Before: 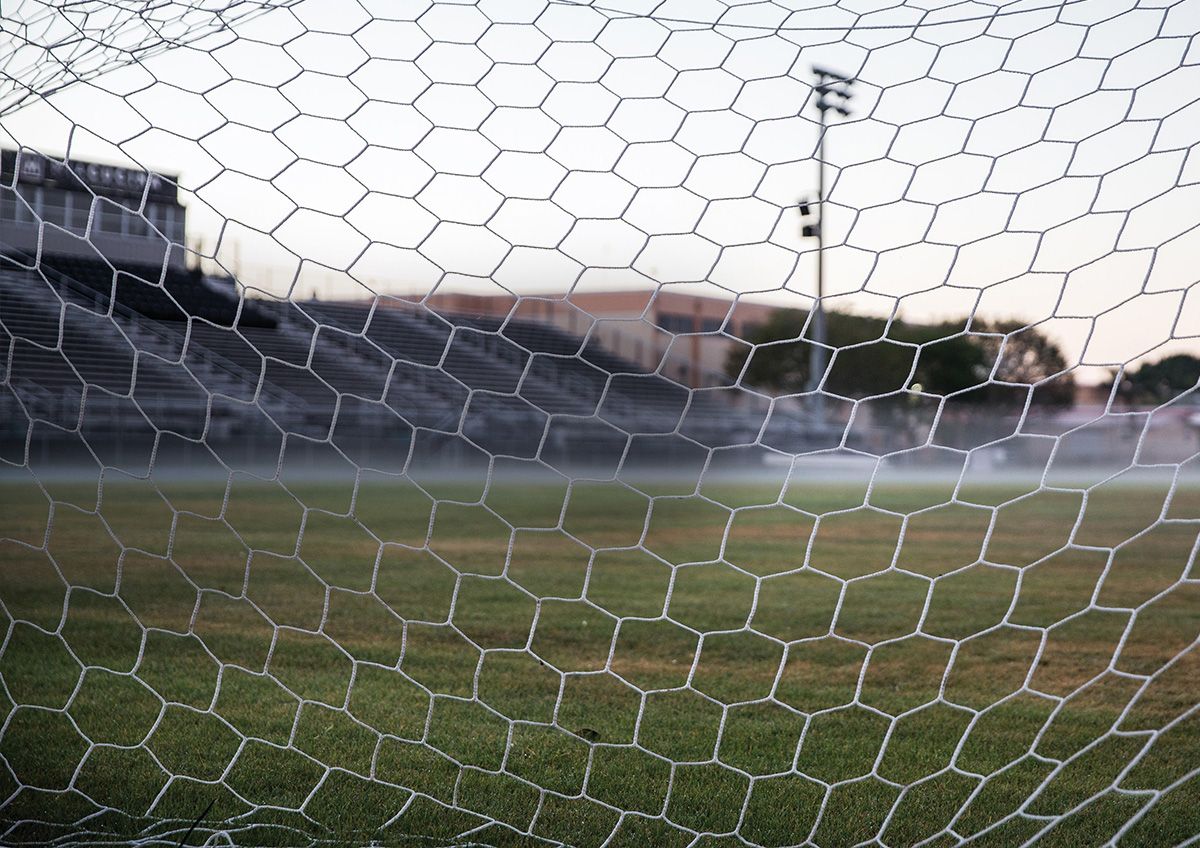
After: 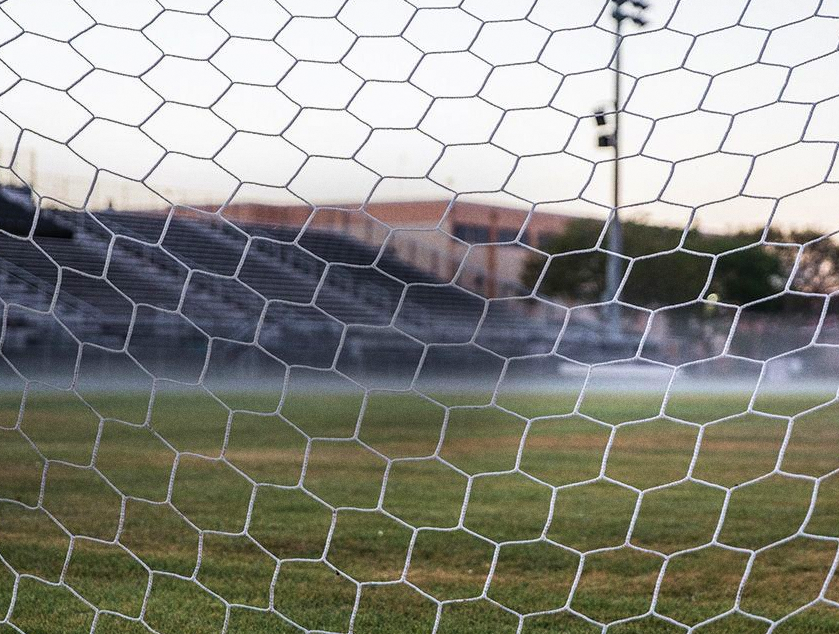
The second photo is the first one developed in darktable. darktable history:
grain: coarseness 0.47 ISO
crop and rotate: left 17.046%, top 10.659%, right 12.989%, bottom 14.553%
local contrast: on, module defaults
velvia: on, module defaults
